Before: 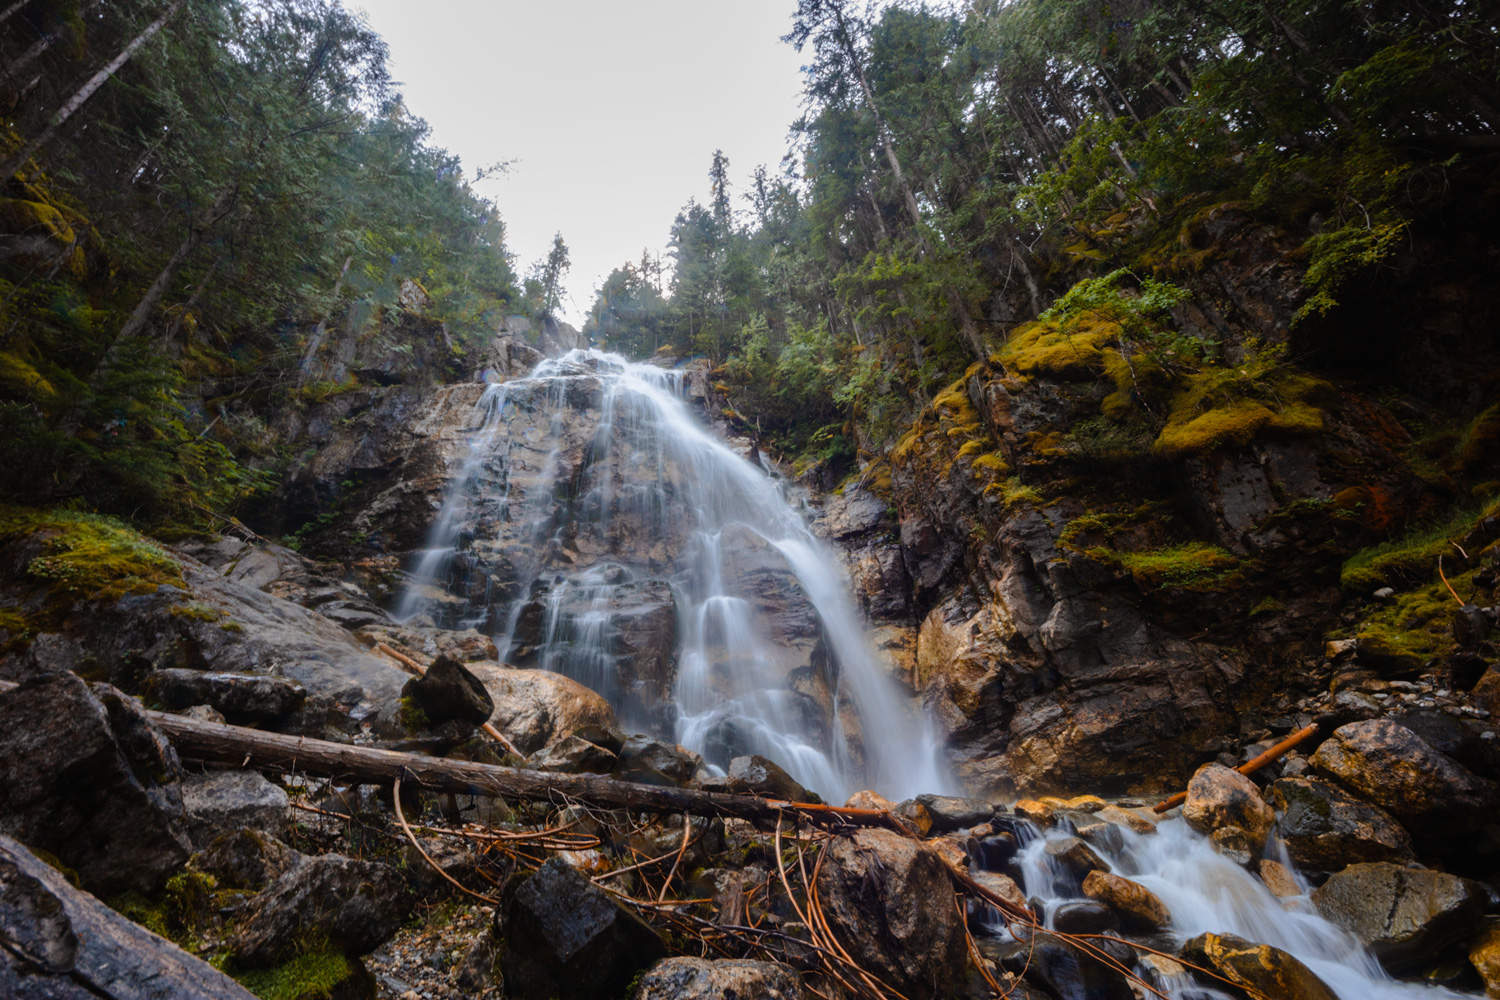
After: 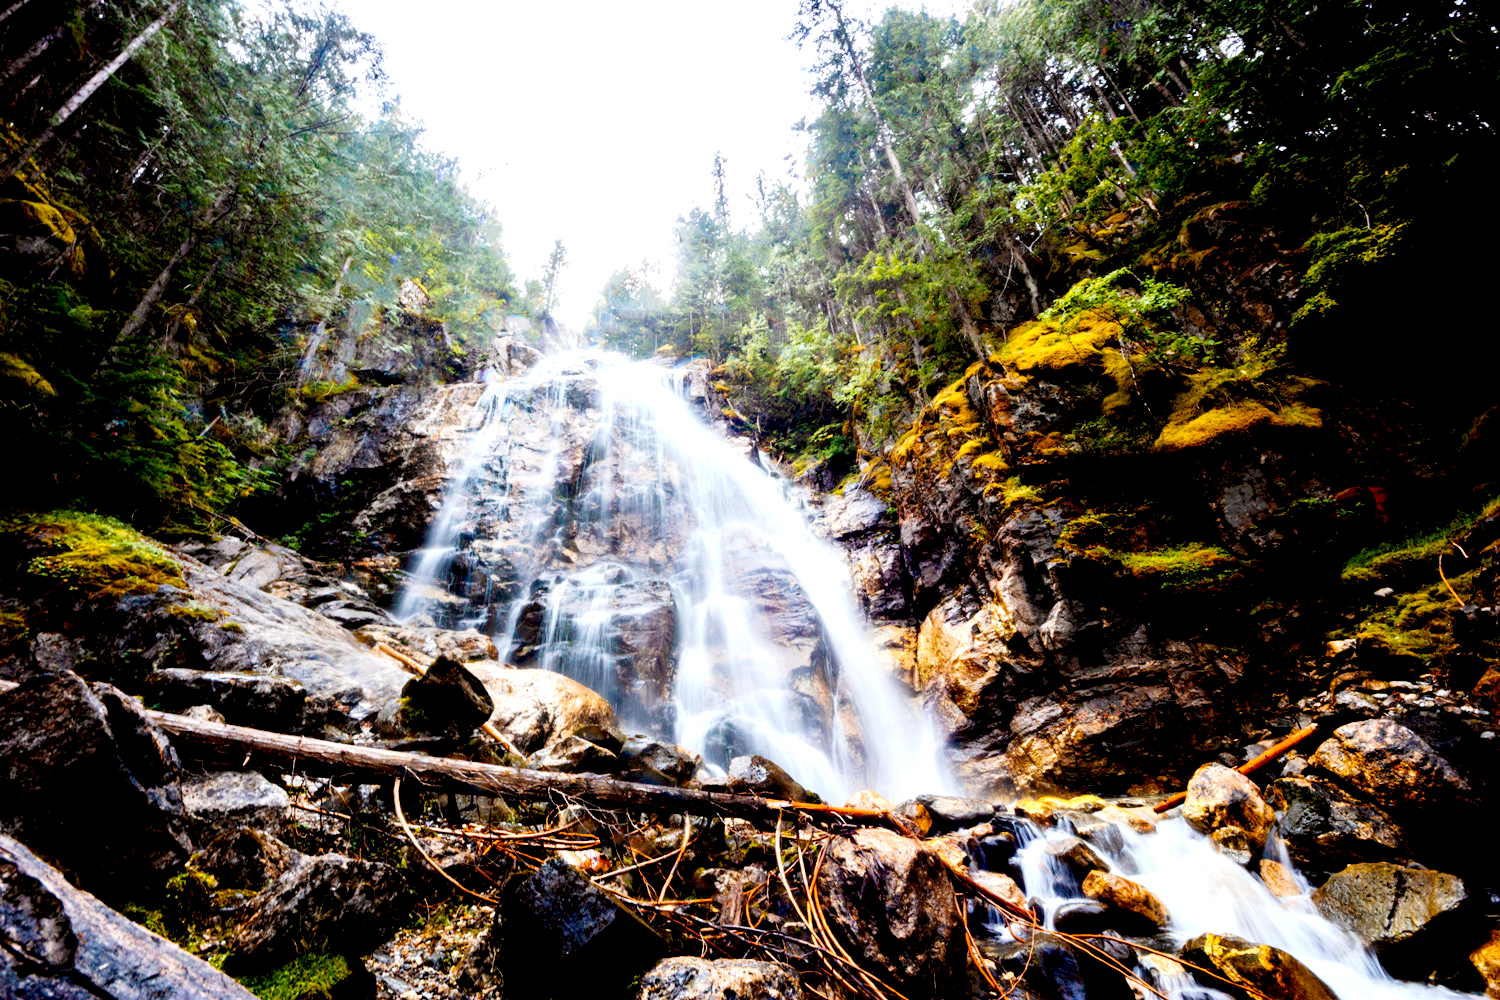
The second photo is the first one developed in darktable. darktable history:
tone curve: curves: ch0 [(0, 0) (0.087, 0.054) (0.281, 0.245) (0.506, 0.526) (0.8, 0.824) (0.994, 0.955)]; ch1 [(0, 0) (0.27, 0.195) (0.406, 0.435) (0.452, 0.474) (0.495, 0.5) (0.514, 0.508) (0.563, 0.584) (0.654, 0.689) (1, 1)]; ch2 [(0, 0) (0.269, 0.299) (0.459, 0.441) (0.498, 0.499) (0.523, 0.52) (0.551, 0.549) (0.633, 0.625) (0.659, 0.681) (0.718, 0.764) (1, 1)], preserve colors none
exposure: black level correction 0.014, exposure 1.791 EV, compensate highlight preservation false
